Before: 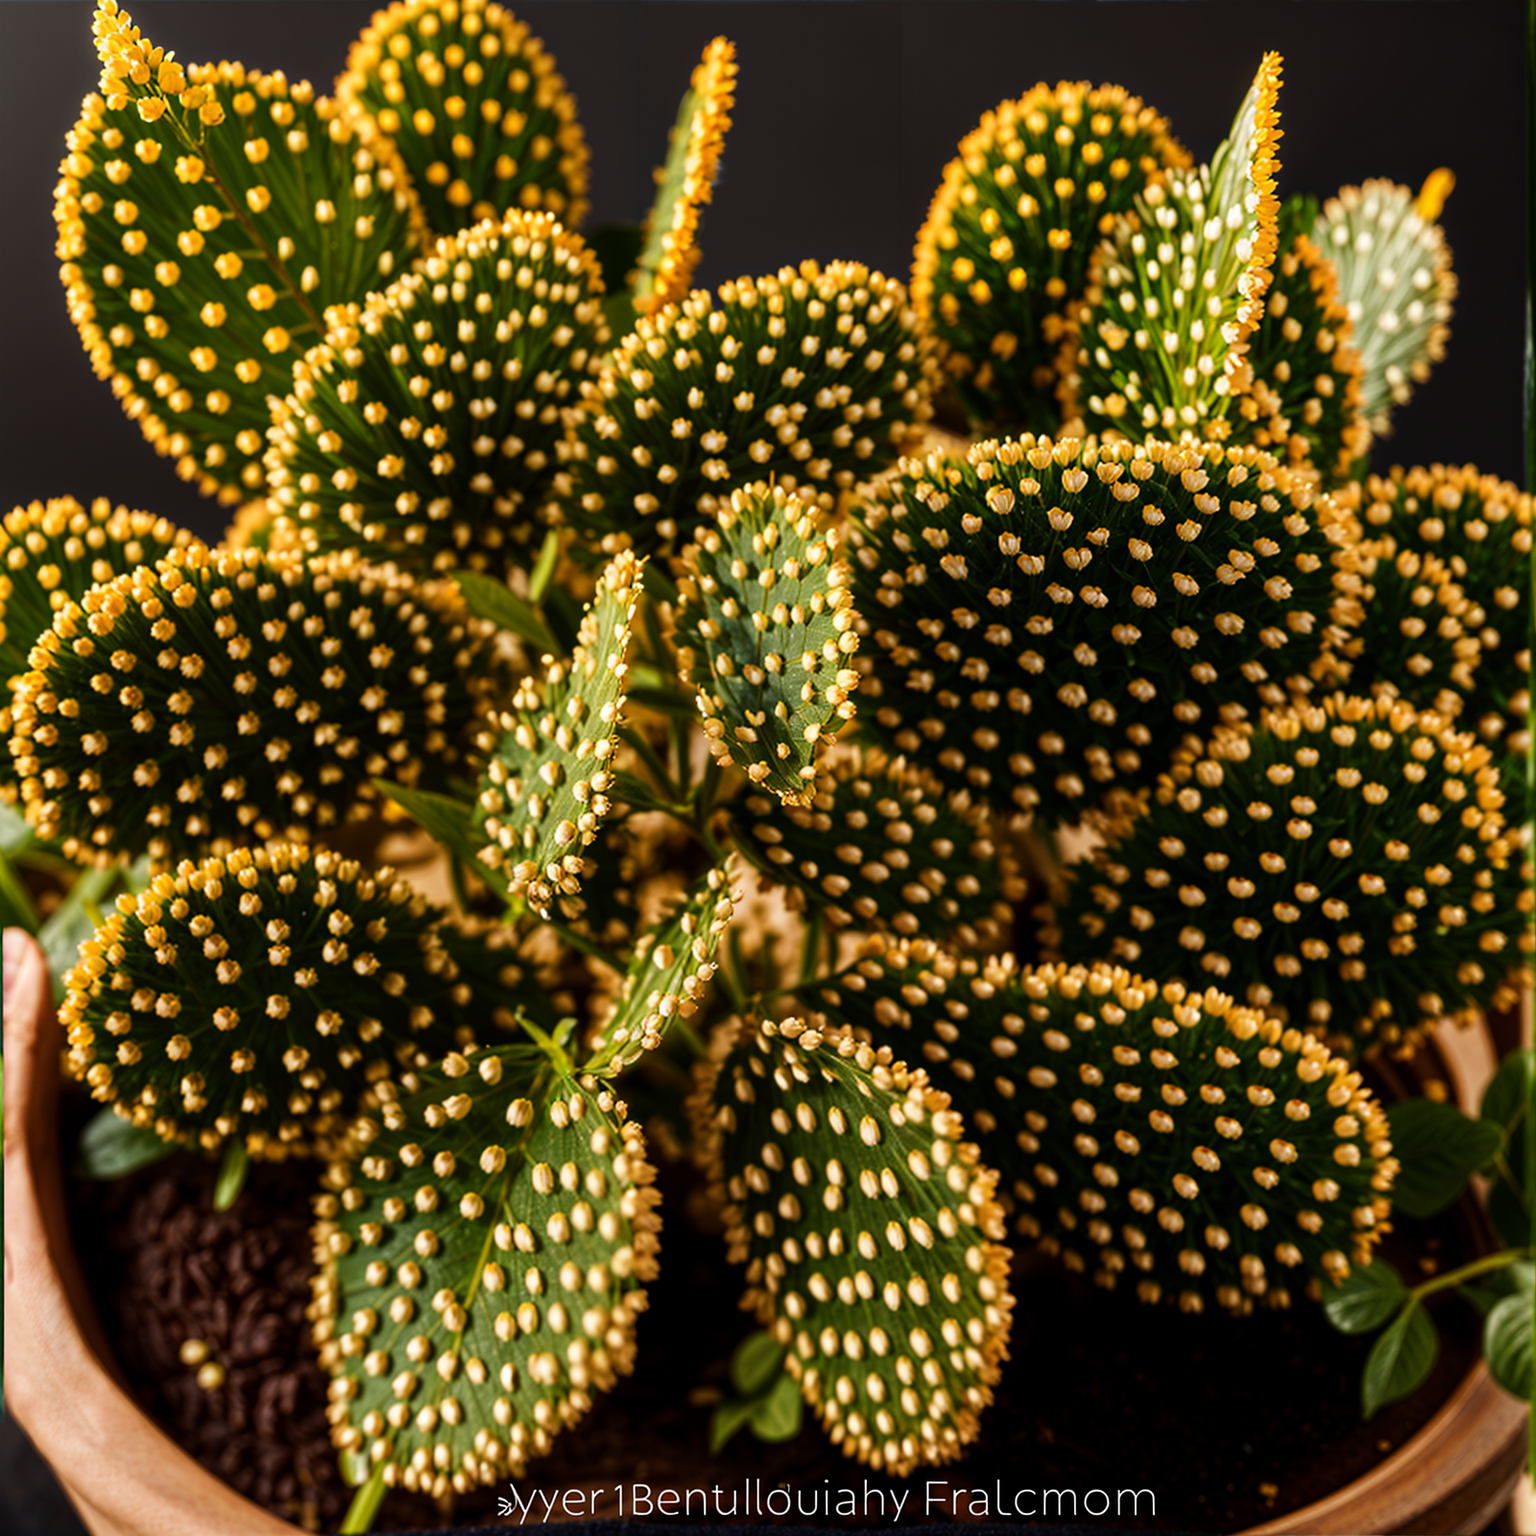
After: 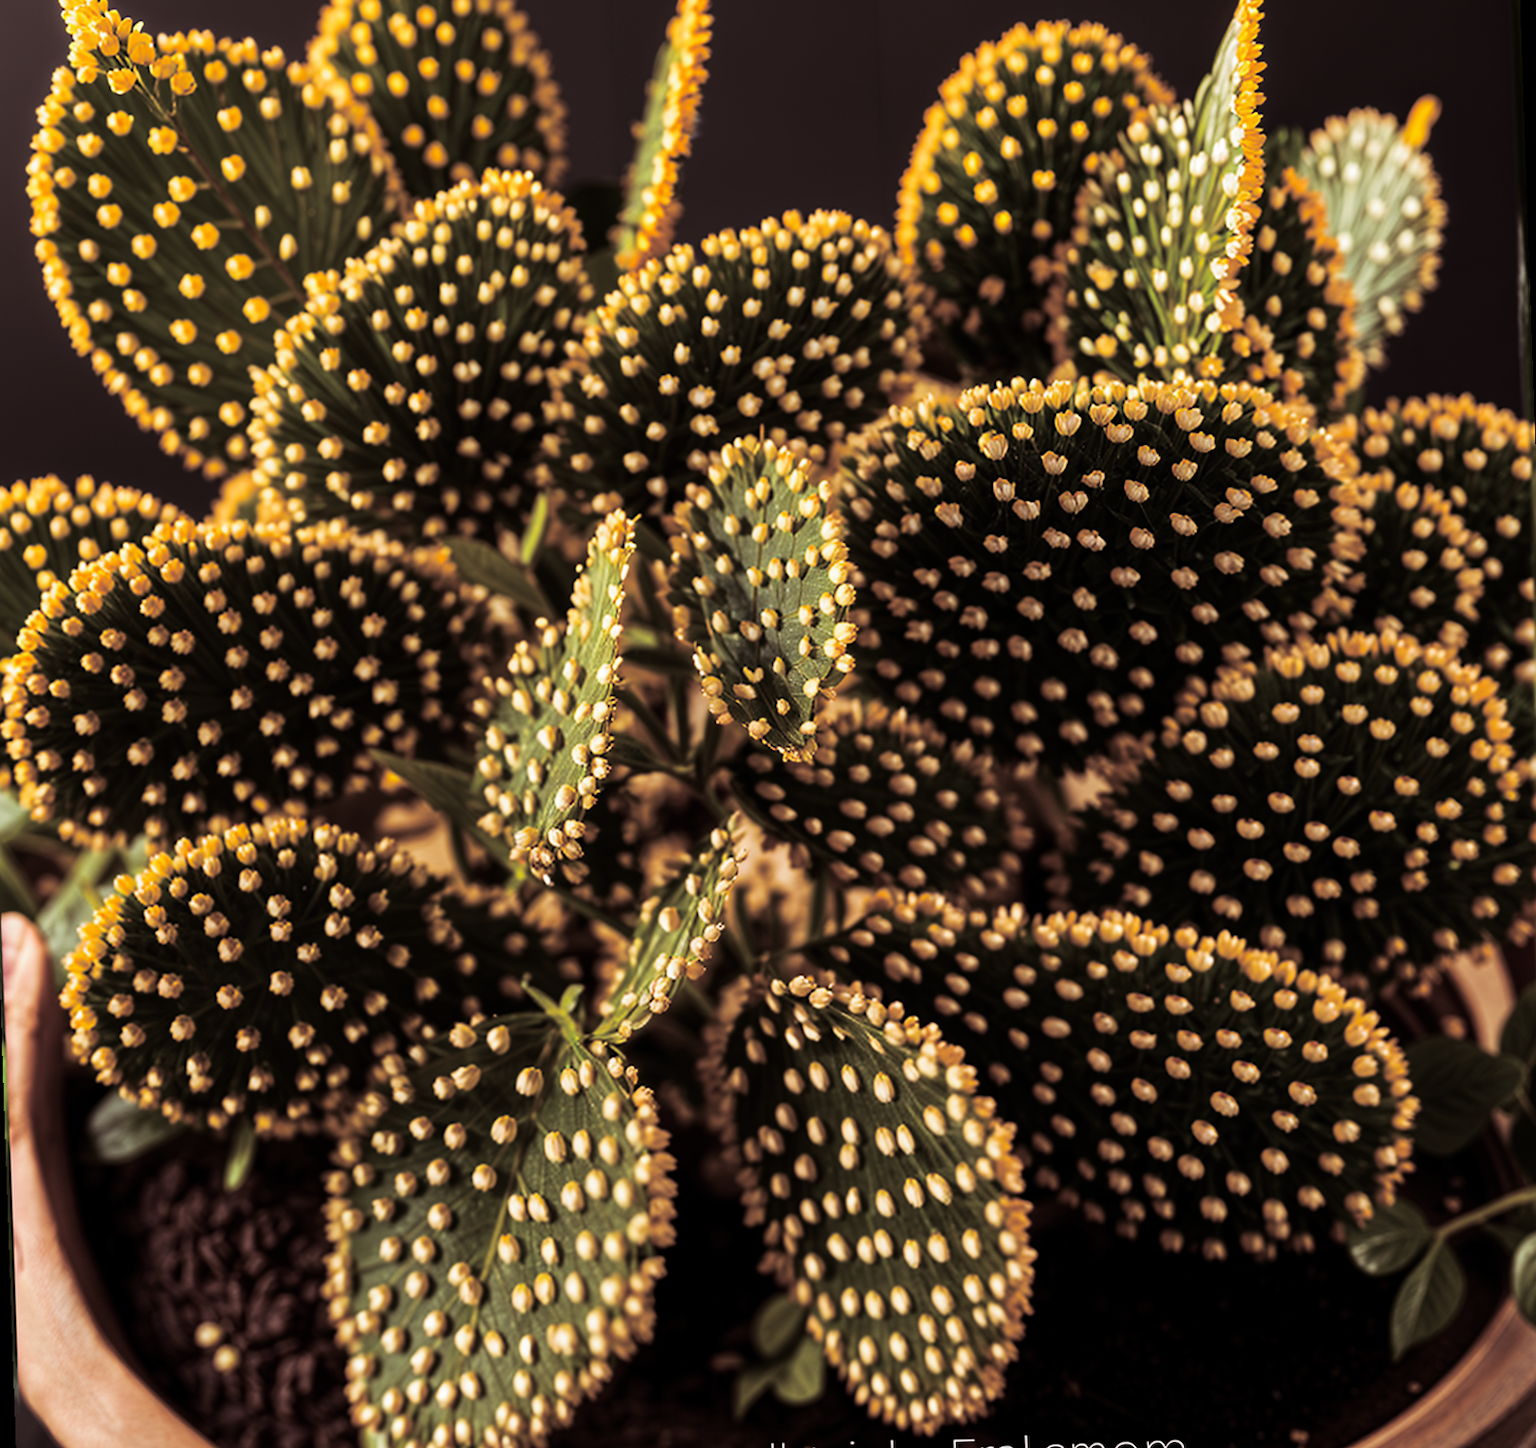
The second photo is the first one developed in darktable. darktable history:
split-toning: shadows › saturation 0.24, highlights › hue 54°, highlights › saturation 0.24
rotate and perspective: rotation -2°, crop left 0.022, crop right 0.978, crop top 0.049, crop bottom 0.951
